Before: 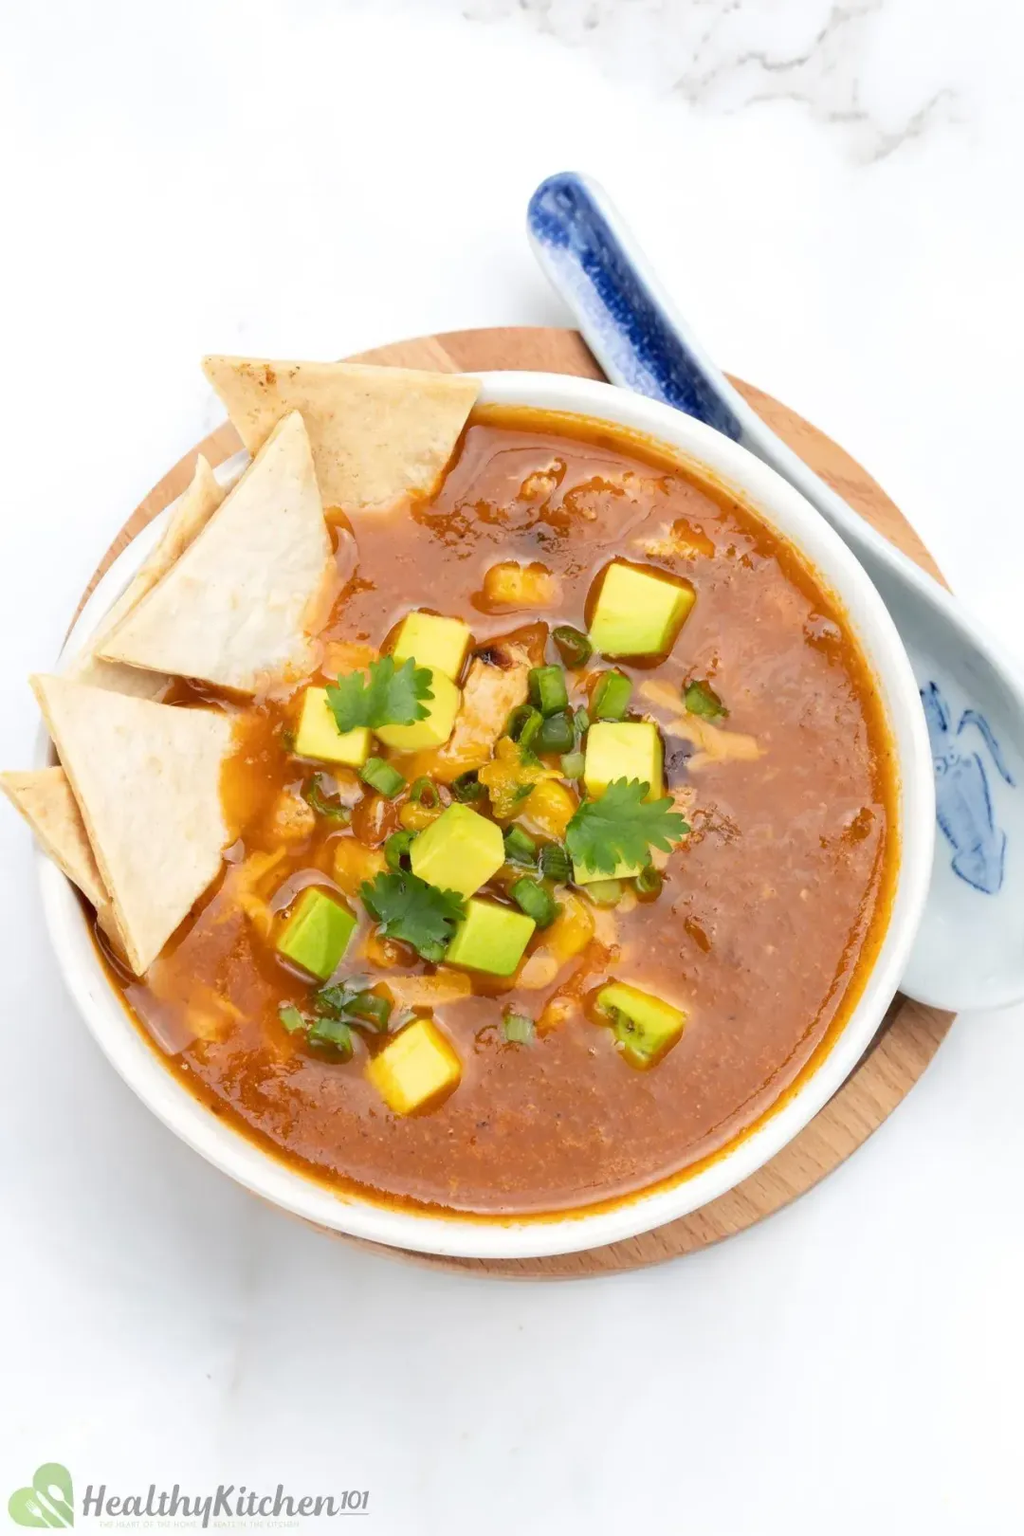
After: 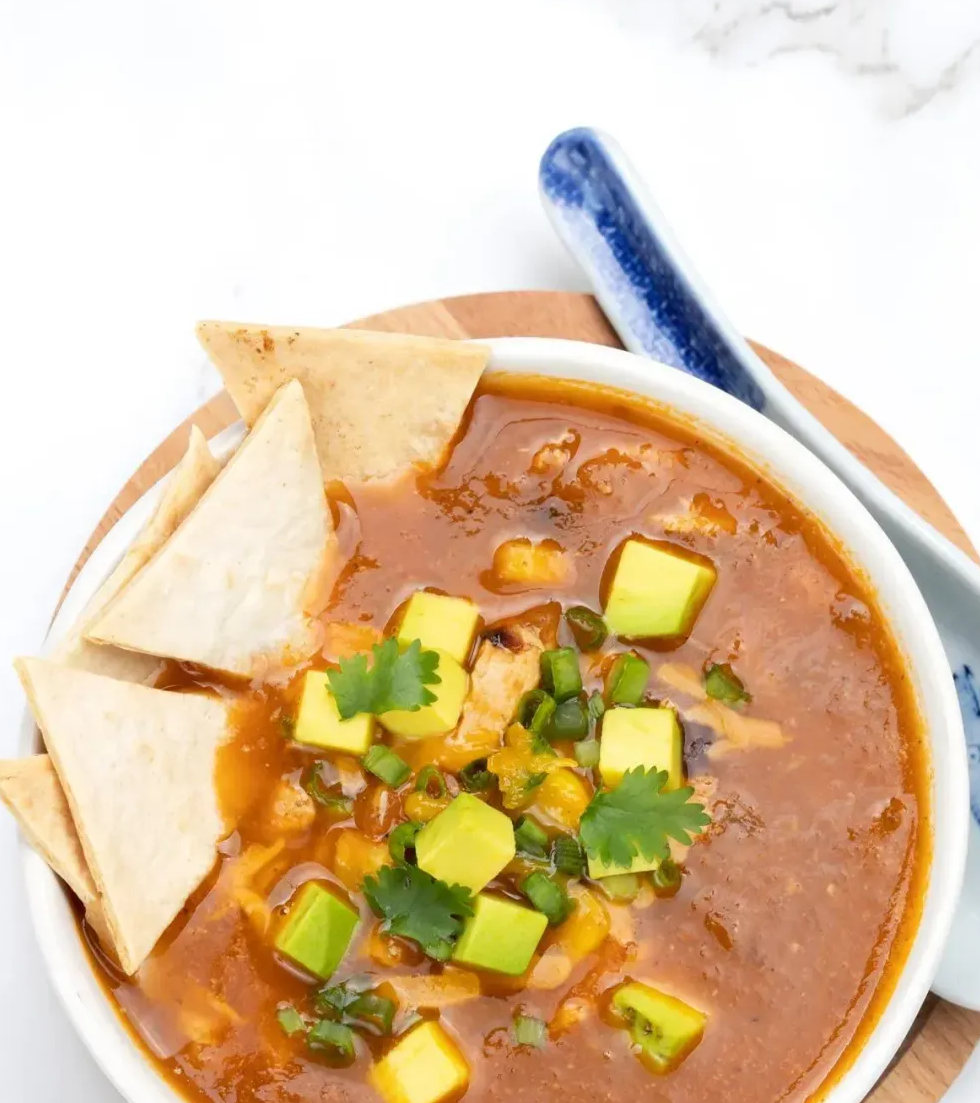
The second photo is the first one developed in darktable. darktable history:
crop: left 1.6%, top 3.358%, right 7.622%, bottom 28.495%
